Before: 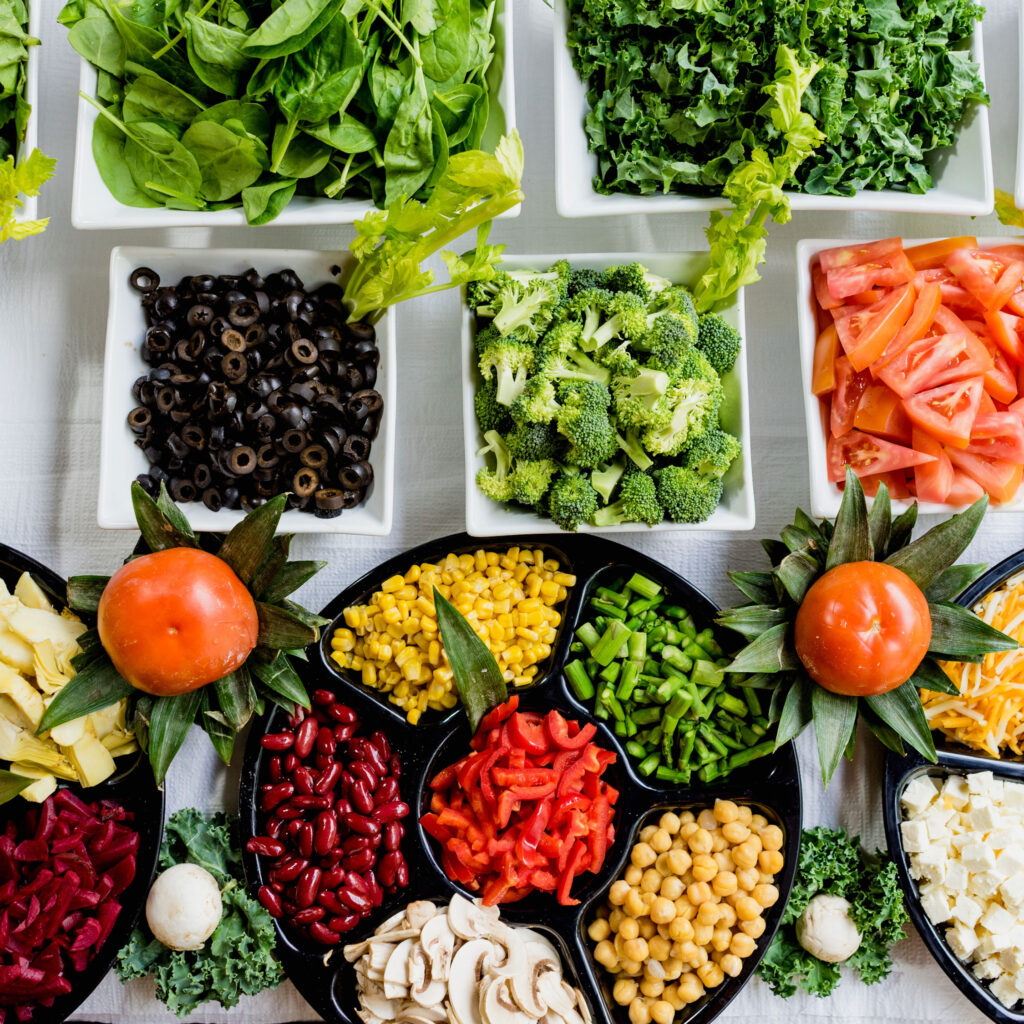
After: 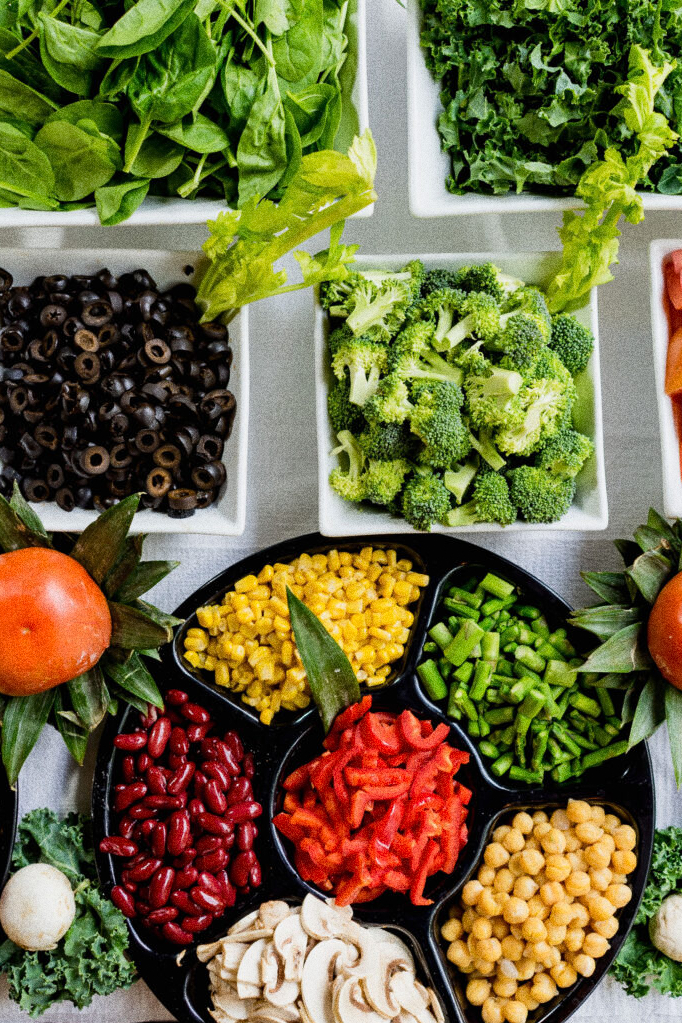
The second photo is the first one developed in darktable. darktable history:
crop and rotate: left 14.436%, right 18.898%
grain: coarseness 0.09 ISO, strength 40%
